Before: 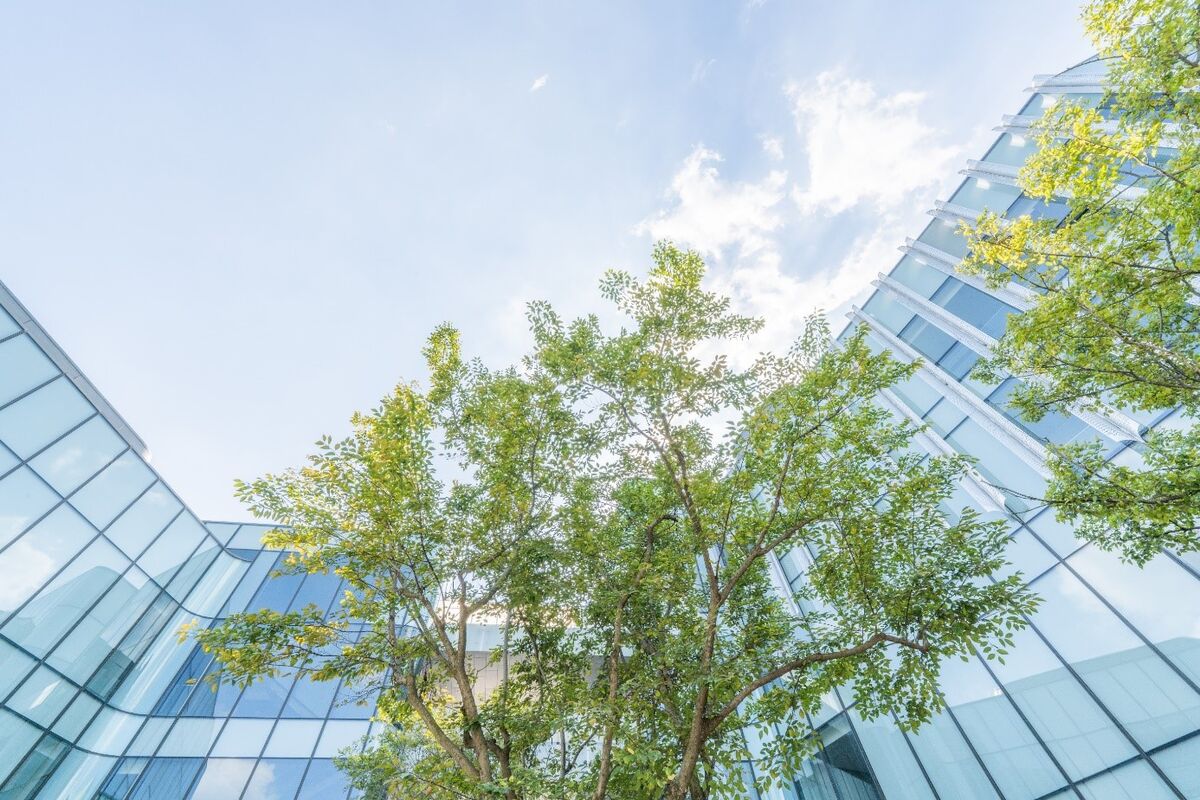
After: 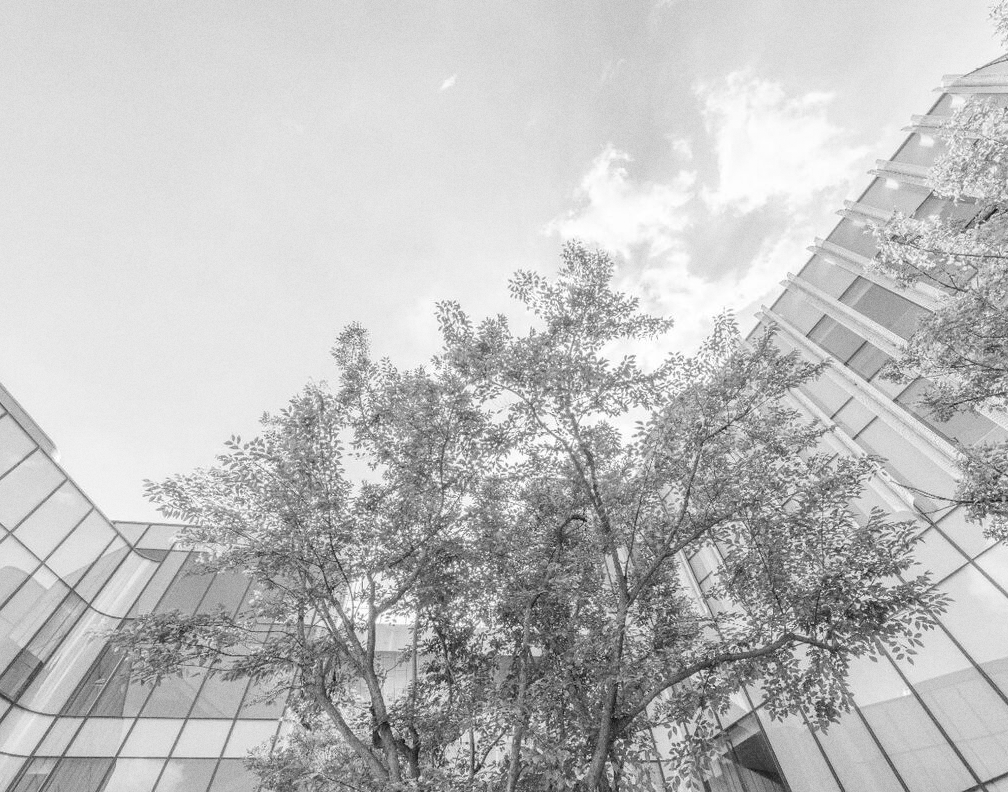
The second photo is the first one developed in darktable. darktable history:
exposure: compensate exposure bias true, compensate highlight preservation false
monochrome: on, module defaults
crop: left 7.598%, right 7.873%
grain: coarseness 0.09 ISO
